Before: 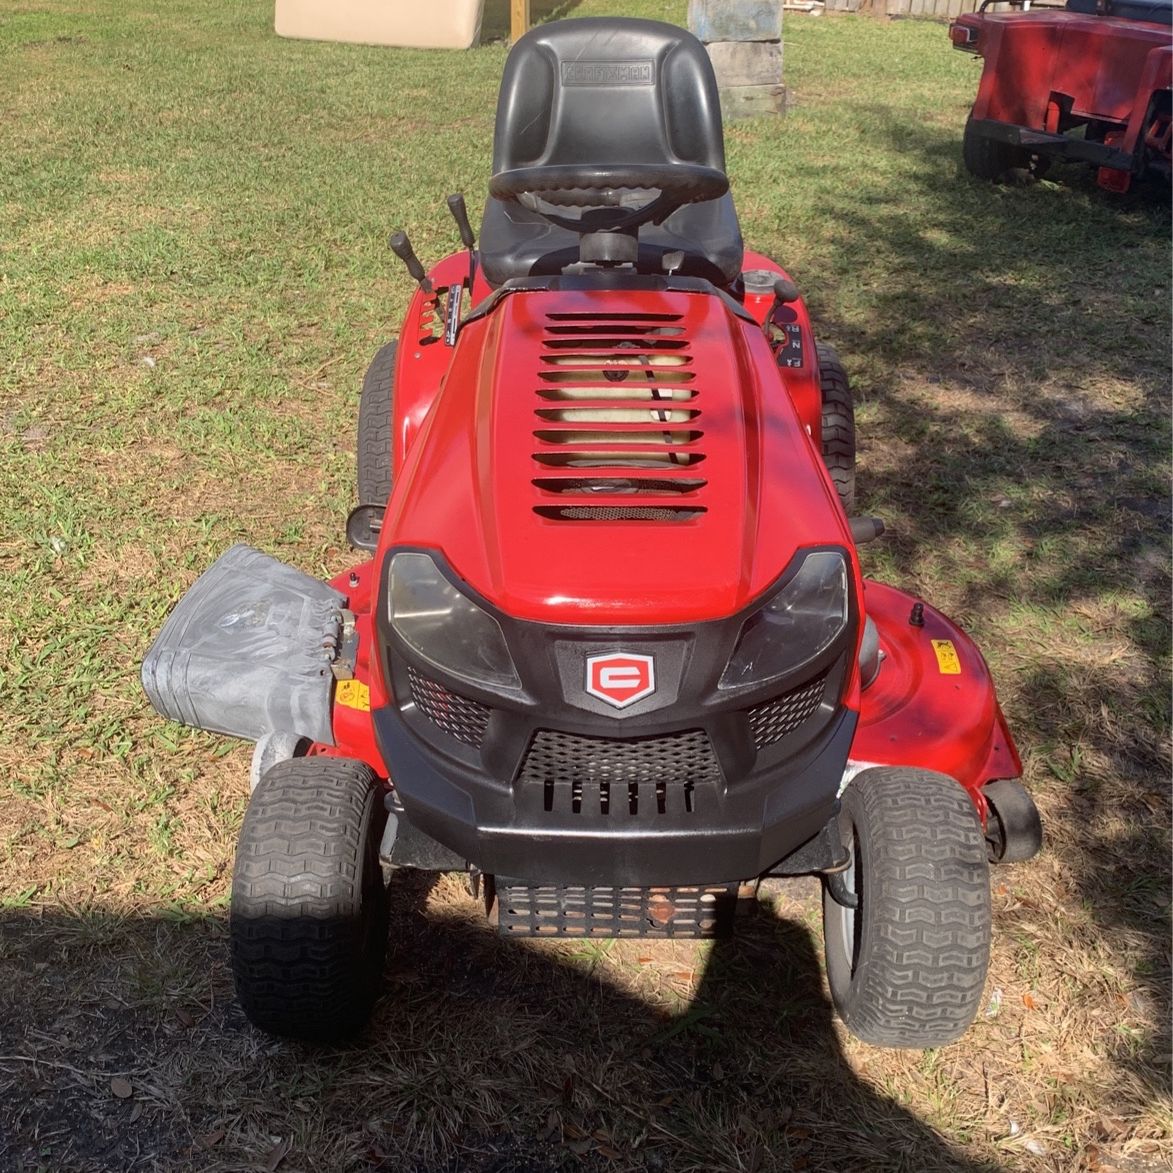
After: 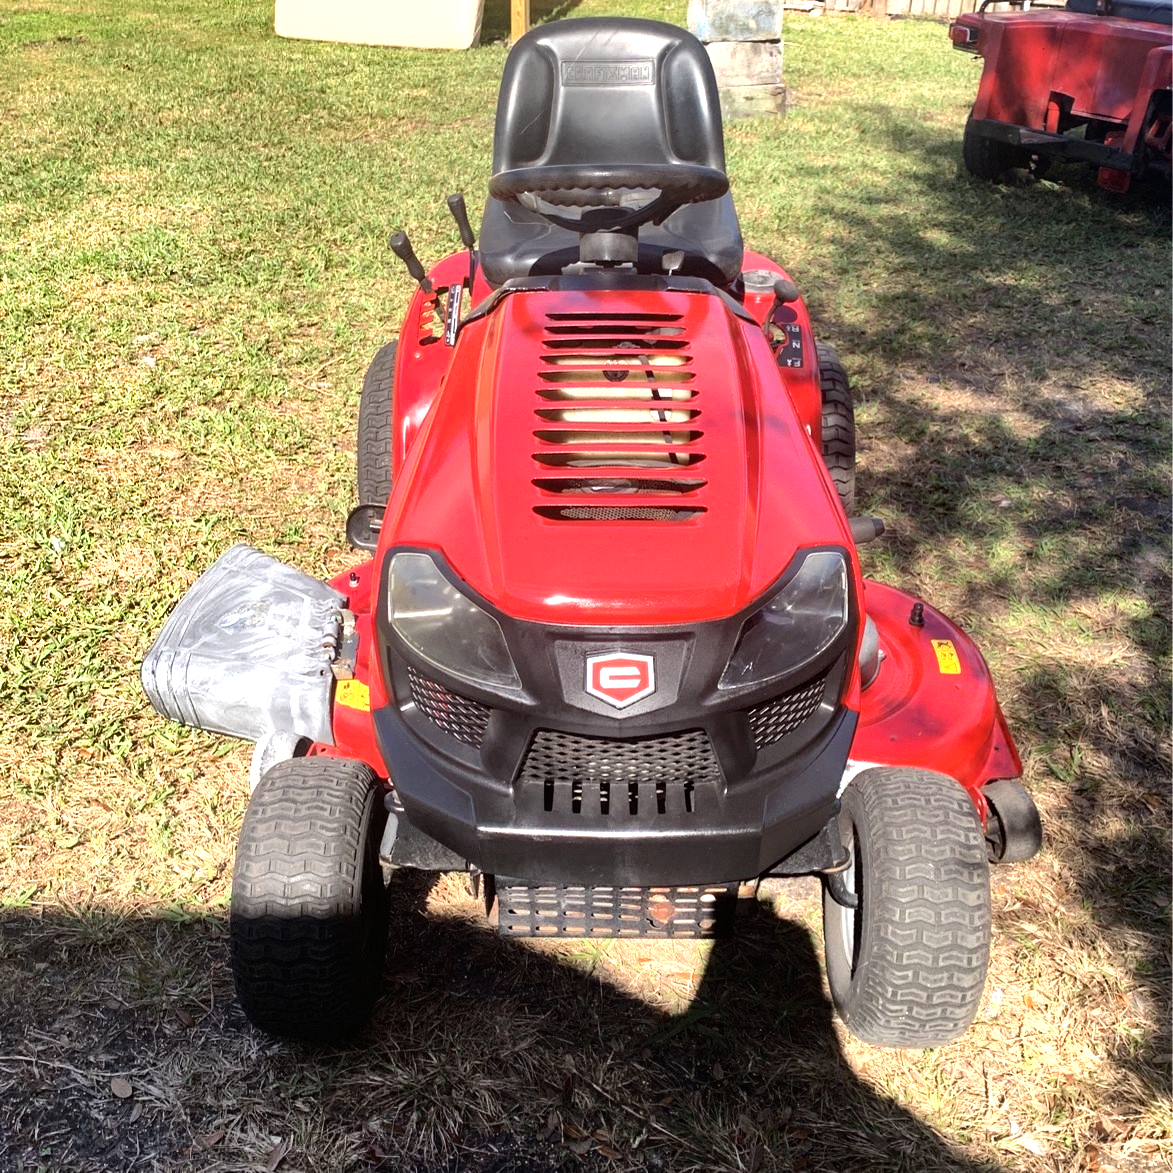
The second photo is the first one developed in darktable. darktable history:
shadows and highlights: shadows 58.85, soften with gaussian
tone equalizer: -8 EV -1.1 EV, -7 EV -1.02 EV, -6 EV -0.864 EV, -5 EV -0.58 EV, -3 EV 0.58 EV, -2 EV 0.841 EV, -1 EV 0.997 EV, +0 EV 1.08 EV
